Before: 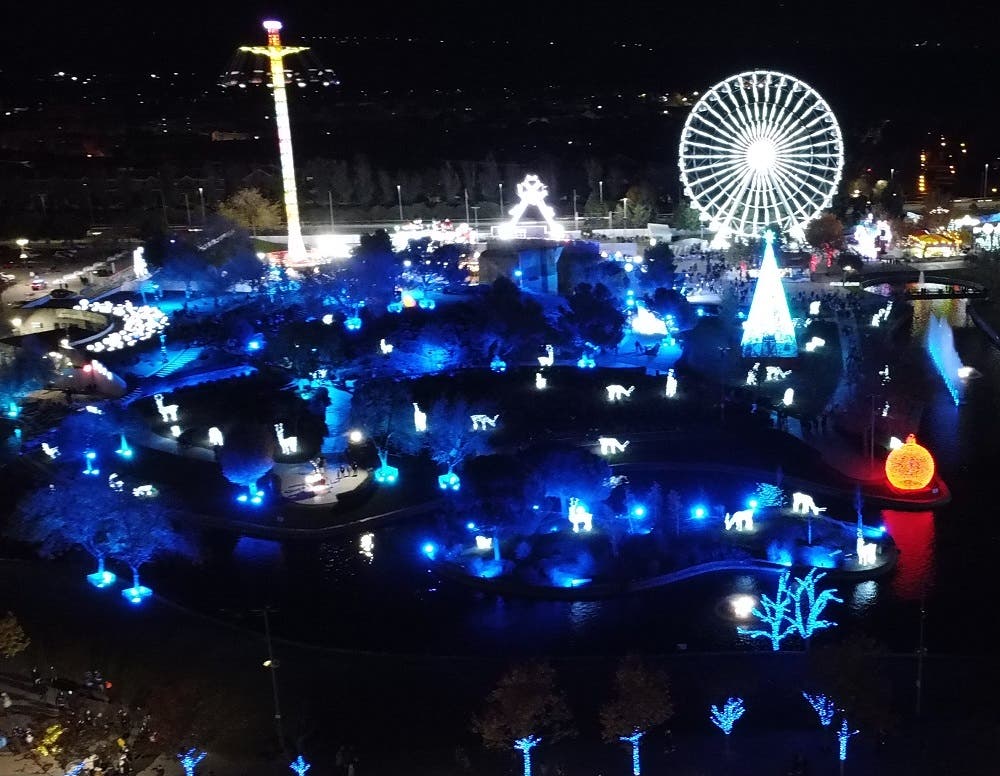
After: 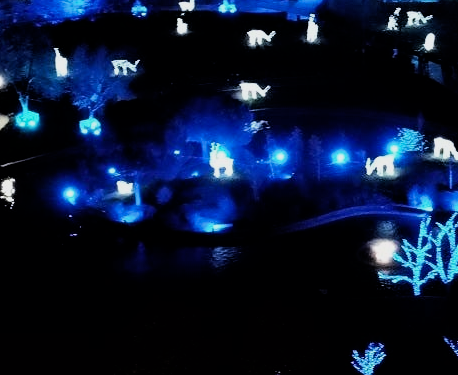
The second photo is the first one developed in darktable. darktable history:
crop: left 35.976%, top 45.819%, right 18.162%, bottom 5.807%
haze removal: compatibility mode true, adaptive false
filmic rgb: black relative exposure -5 EV, hardness 2.88, contrast 1.5
